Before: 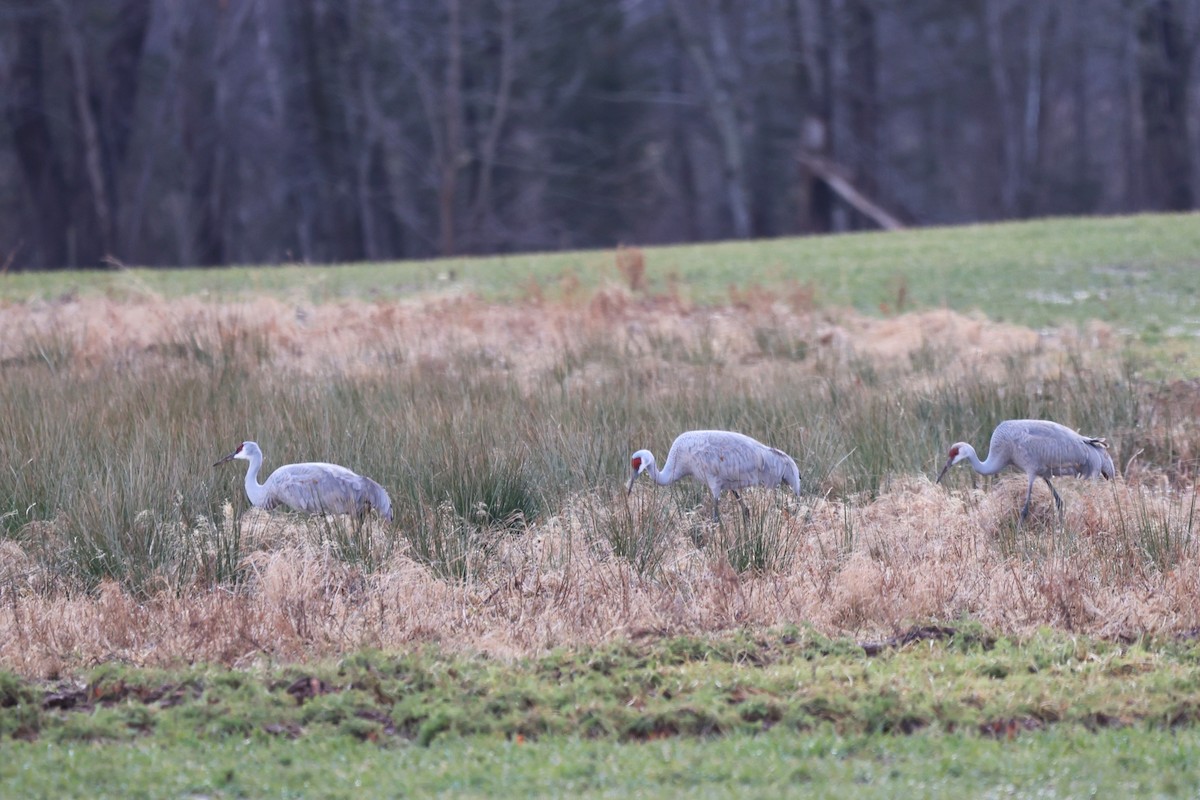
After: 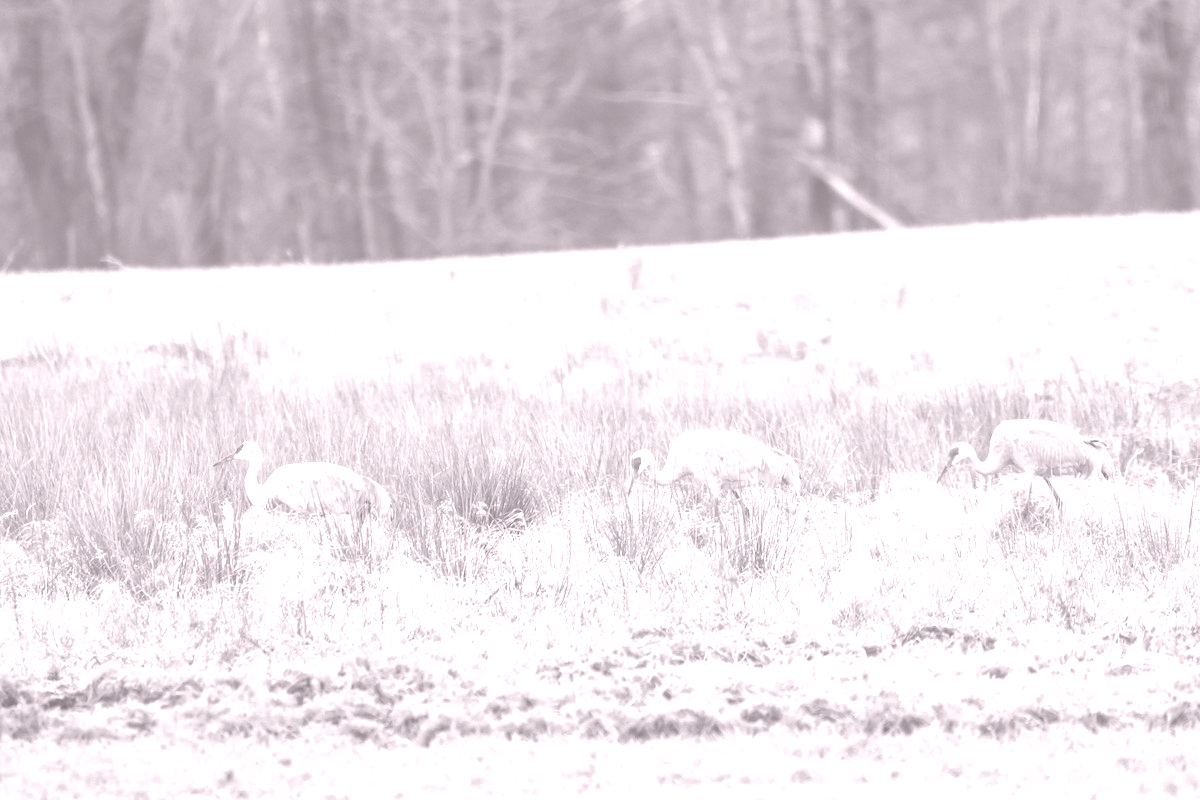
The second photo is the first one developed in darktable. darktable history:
colorize: hue 25.2°, saturation 83%, source mix 82%, lightness 79%, version 1
color correction: highlights a* -1.43, highlights b* 10.12, shadows a* 0.395, shadows b* 19.35
local contrast: detail 130%
